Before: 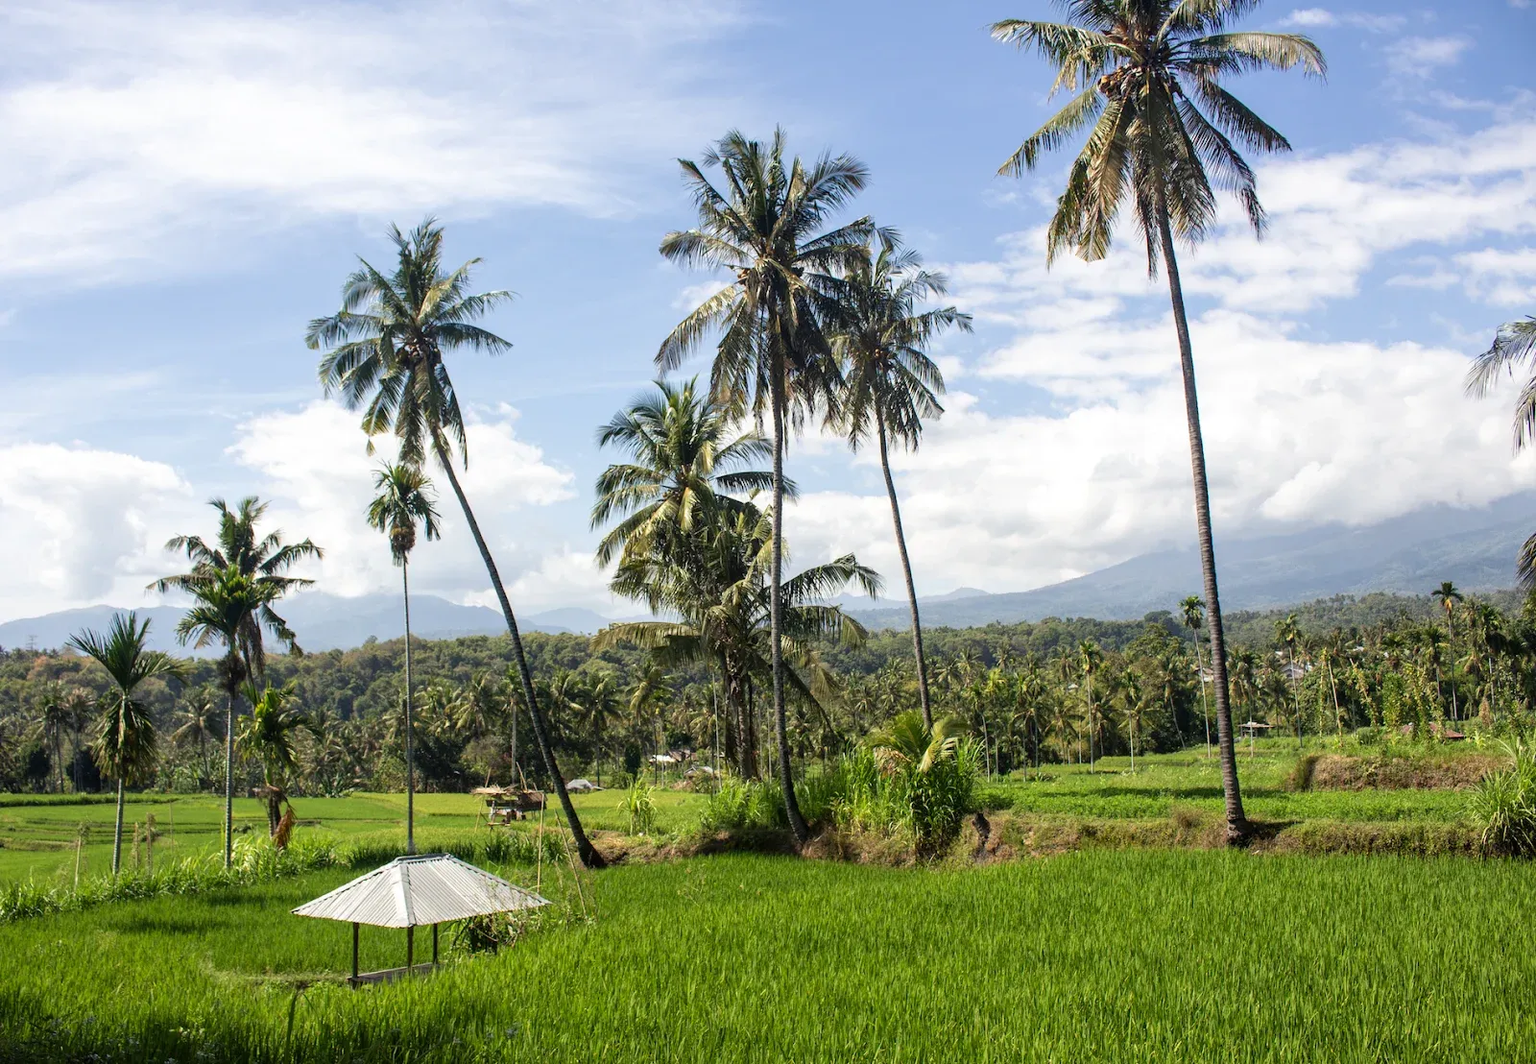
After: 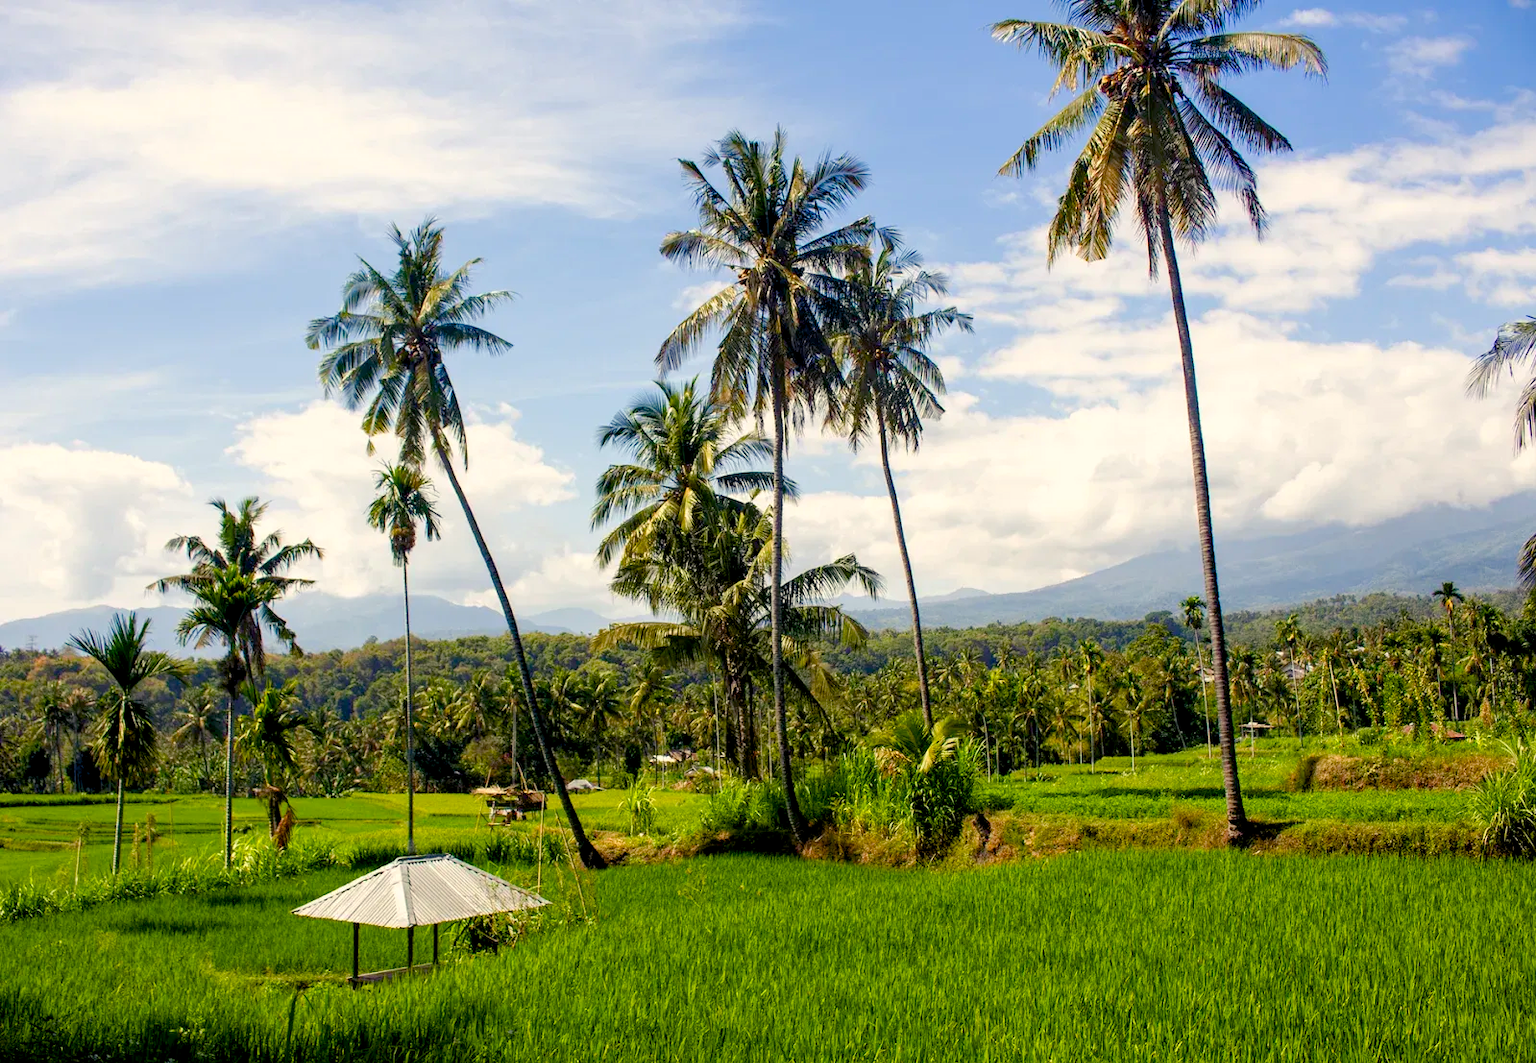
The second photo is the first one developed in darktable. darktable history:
contrast brightness saturation: saturation 0.18
color balance rgb: shadows lift › chroma 3%, shadows lift › hue 280.8°, power › hue 330°, highlights gain › chroma 3%, highlights gain › hue 75.6°, global offset › luminance -1%, perceptual saturation grading › global saturation 20%, perceptual saturation grading › highlights -25%, perceptual saturation grading › shadows 50%, global vibrance 20%
